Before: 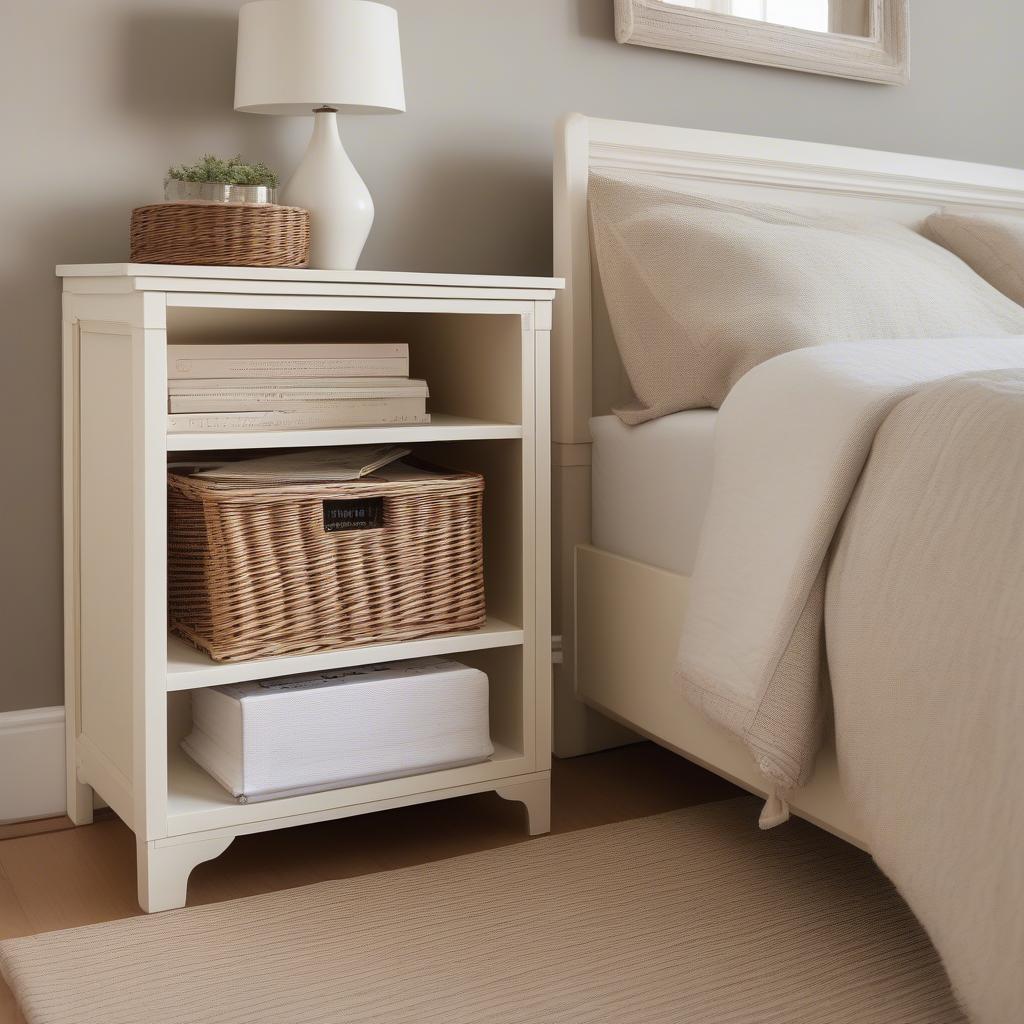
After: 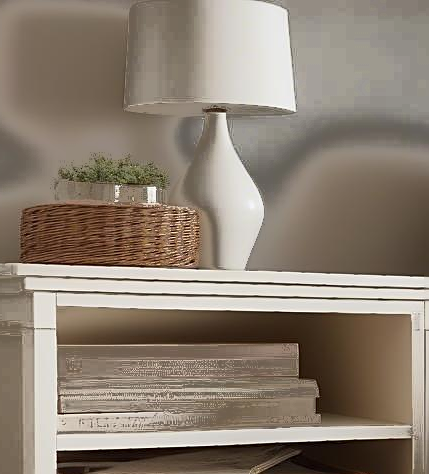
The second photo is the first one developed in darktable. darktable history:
crop and rotate: left 10.817%, top 0.062%, right 47.194%, bottom 53.626%
exposure: compensate highlight preservation false
fill light: exposure -0.73 EV, center 0.69, width 2.2
sharpen: on, module defaults
